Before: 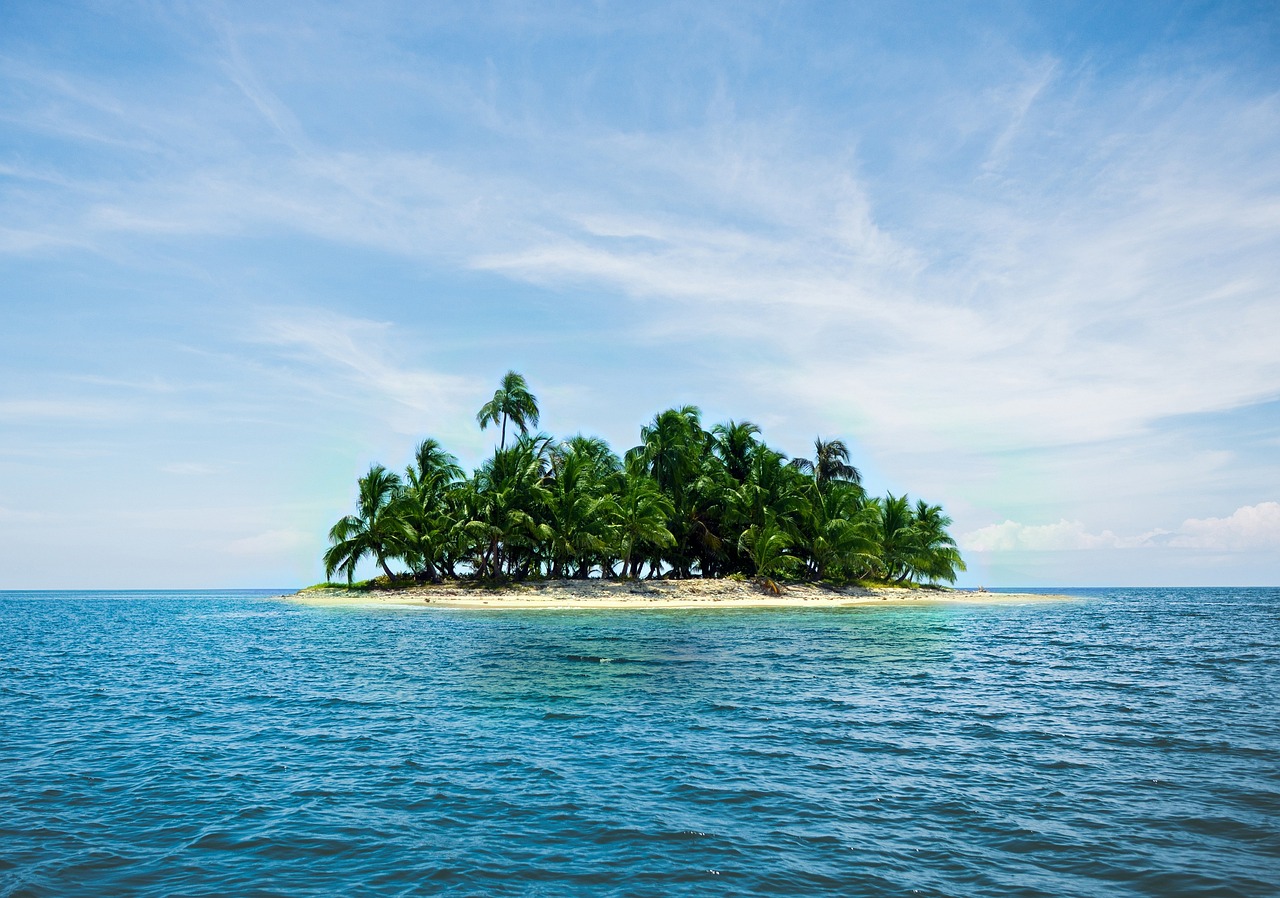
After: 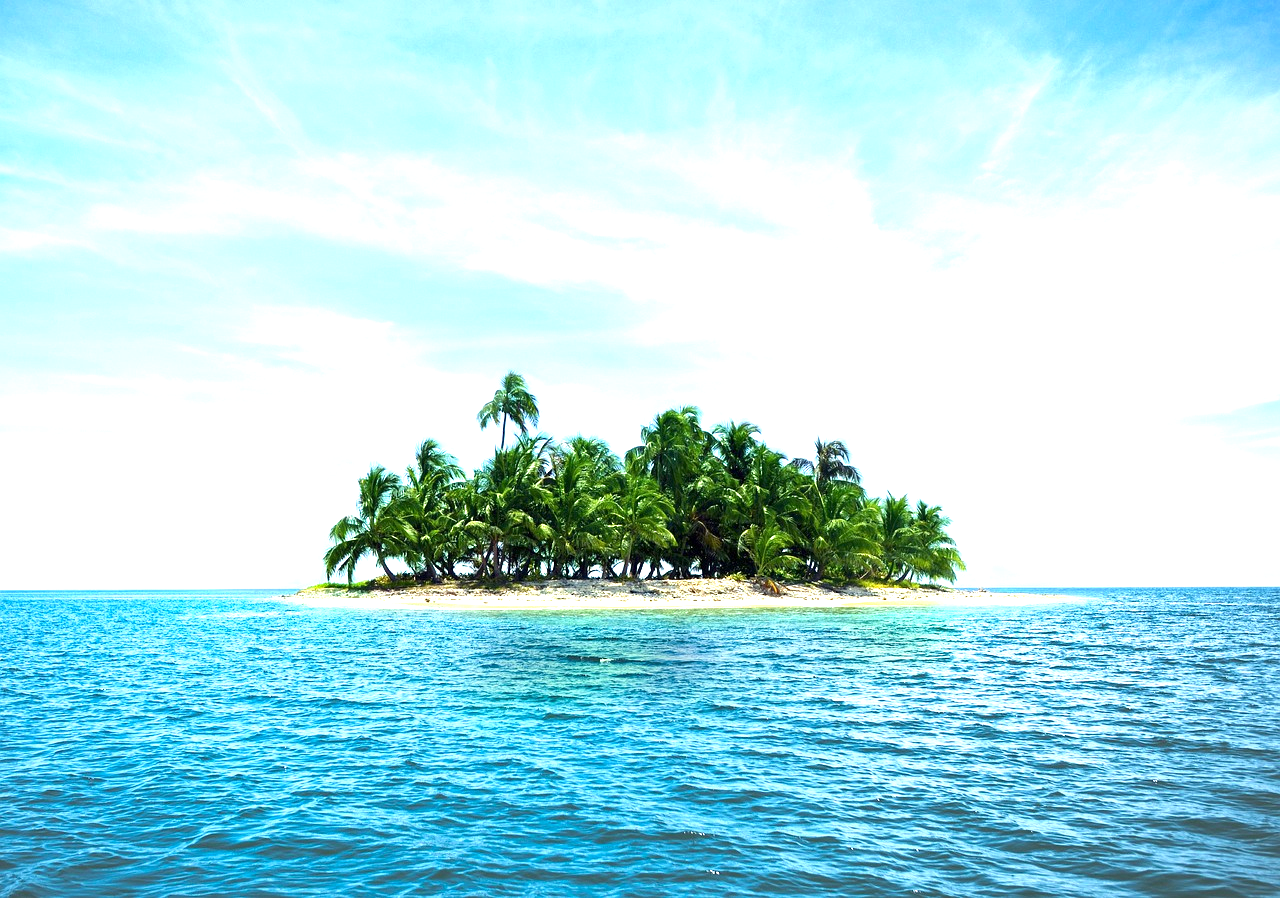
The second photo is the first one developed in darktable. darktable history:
exposure: exposure 1.225 EV, compensate exposure bias true, compensate highlight preservation false
haze removal: strength 0.124, distance 0.243, compatibility mode true, adaptive false
